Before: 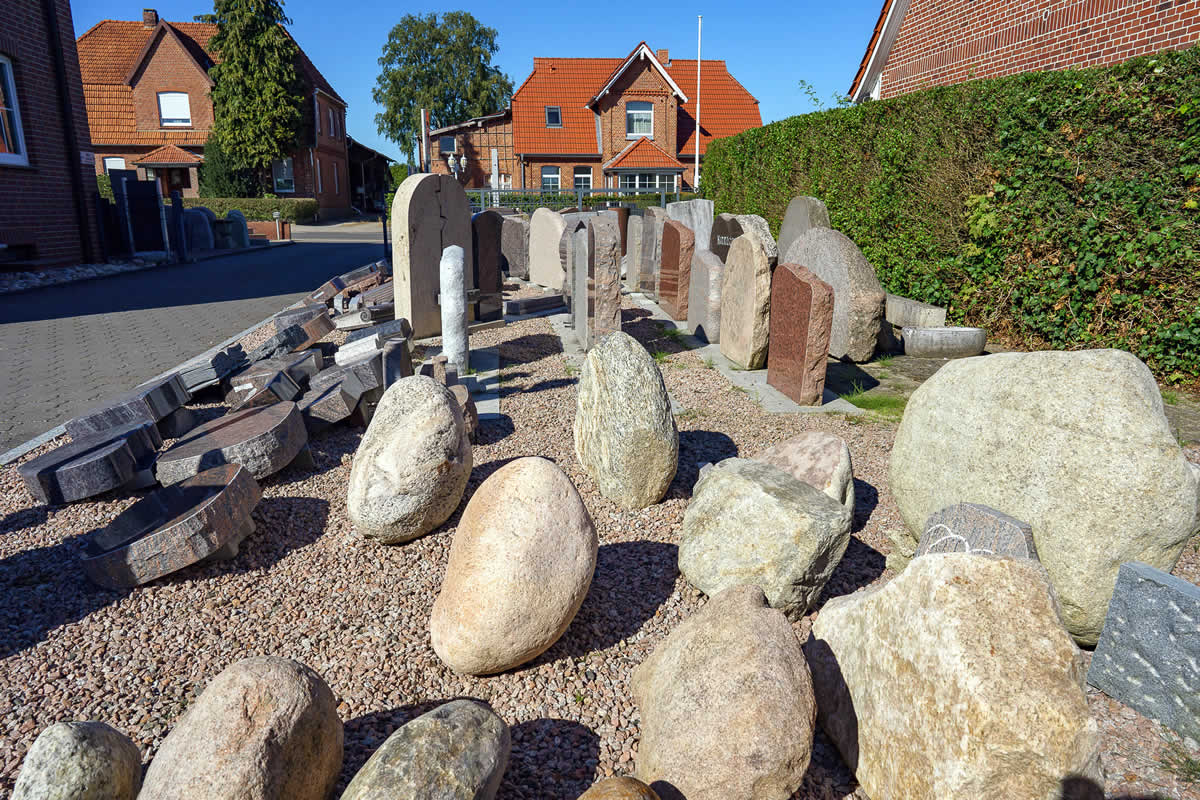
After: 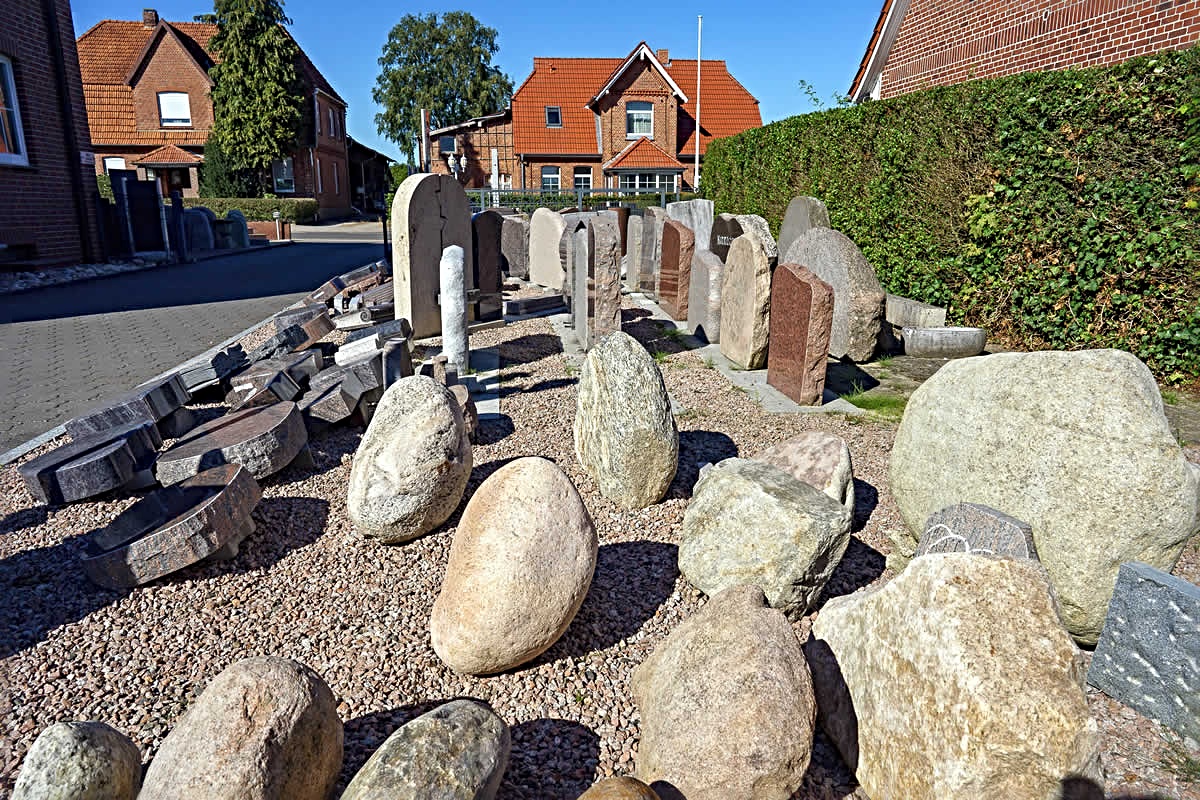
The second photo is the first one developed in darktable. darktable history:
sharpen: radius 4.868
